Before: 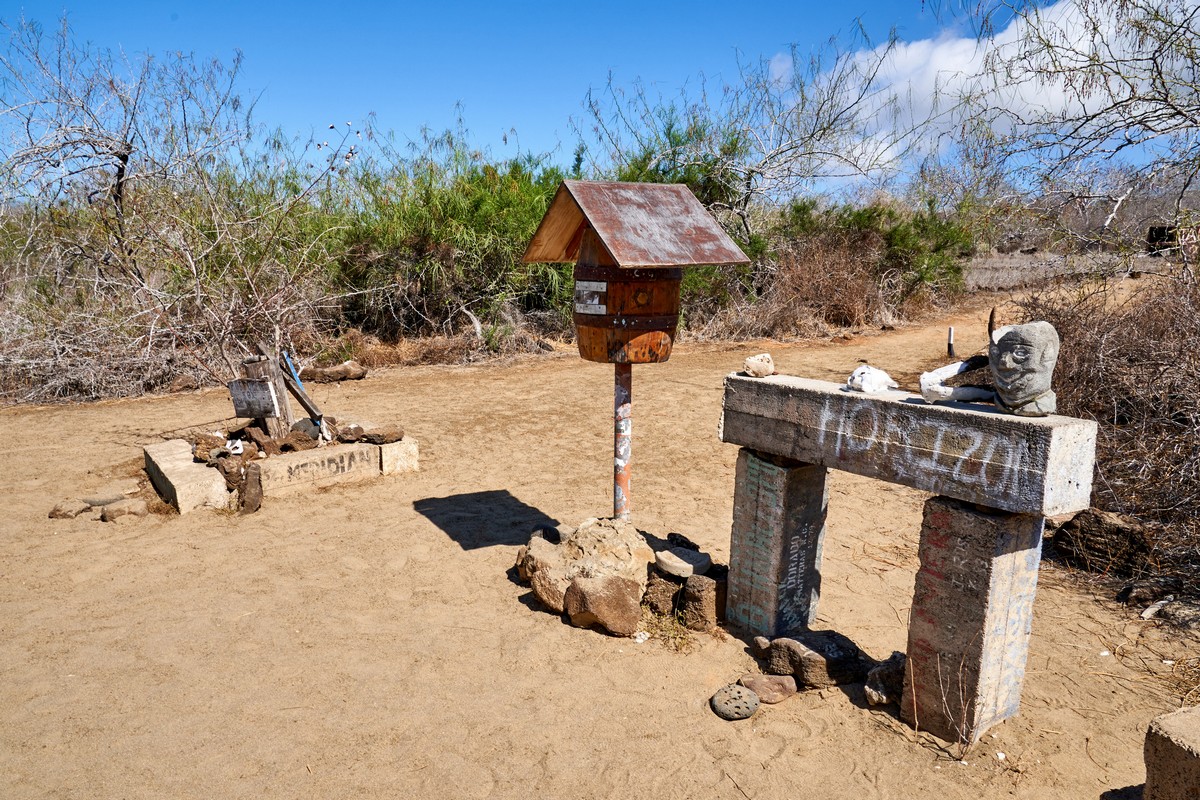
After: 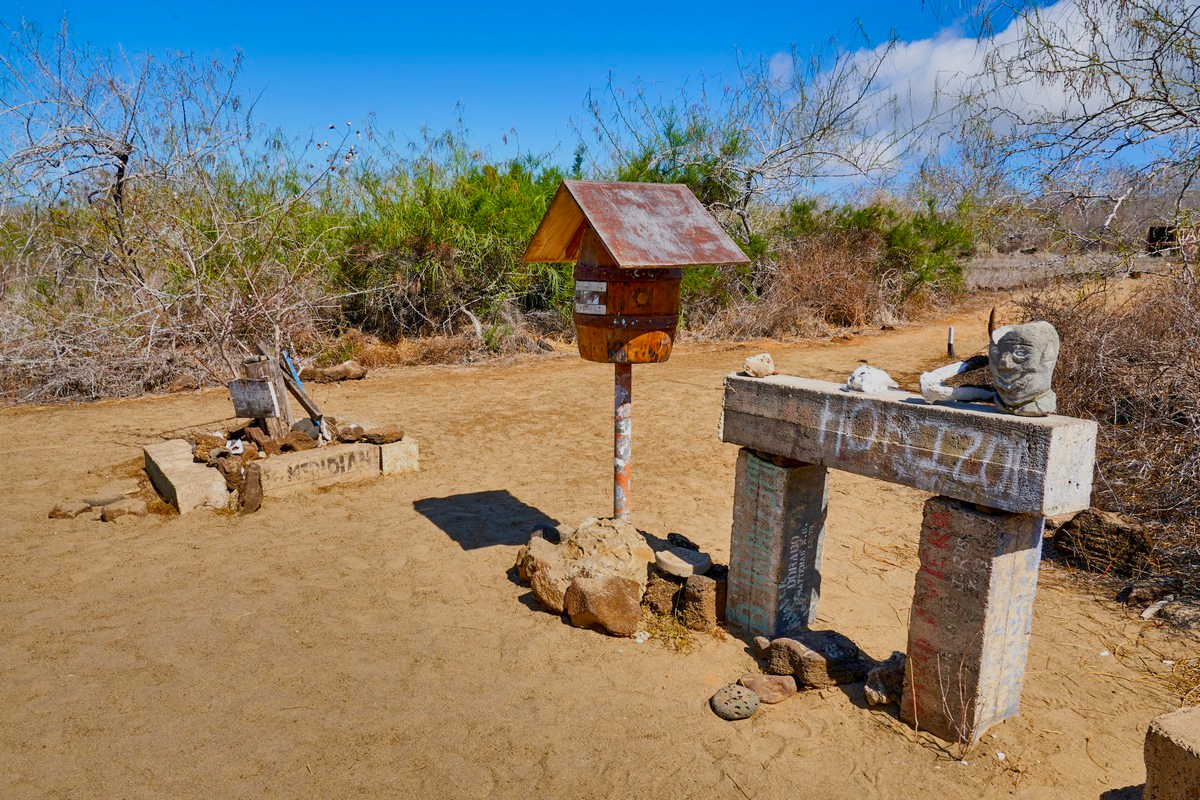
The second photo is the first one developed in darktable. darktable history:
shadows and highlights: shadows 21.02, highlights -81.09, soften with gaussian
color balance rgb: shadows lift › chroma 0.799%, shadows lift › hue 113.74°, perceptual saturation grading › global saturation 31.069%, contrast -20.084%
